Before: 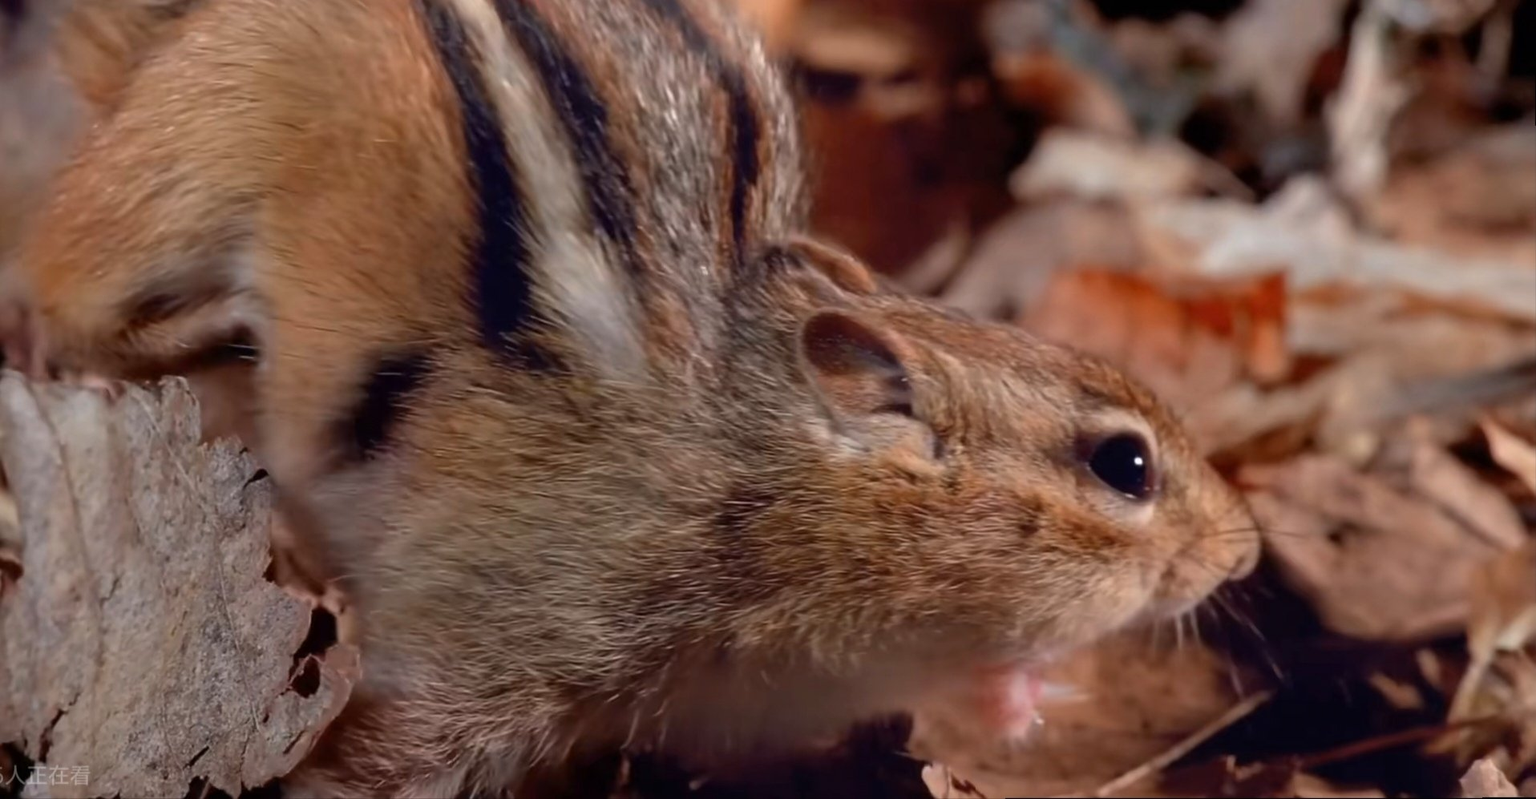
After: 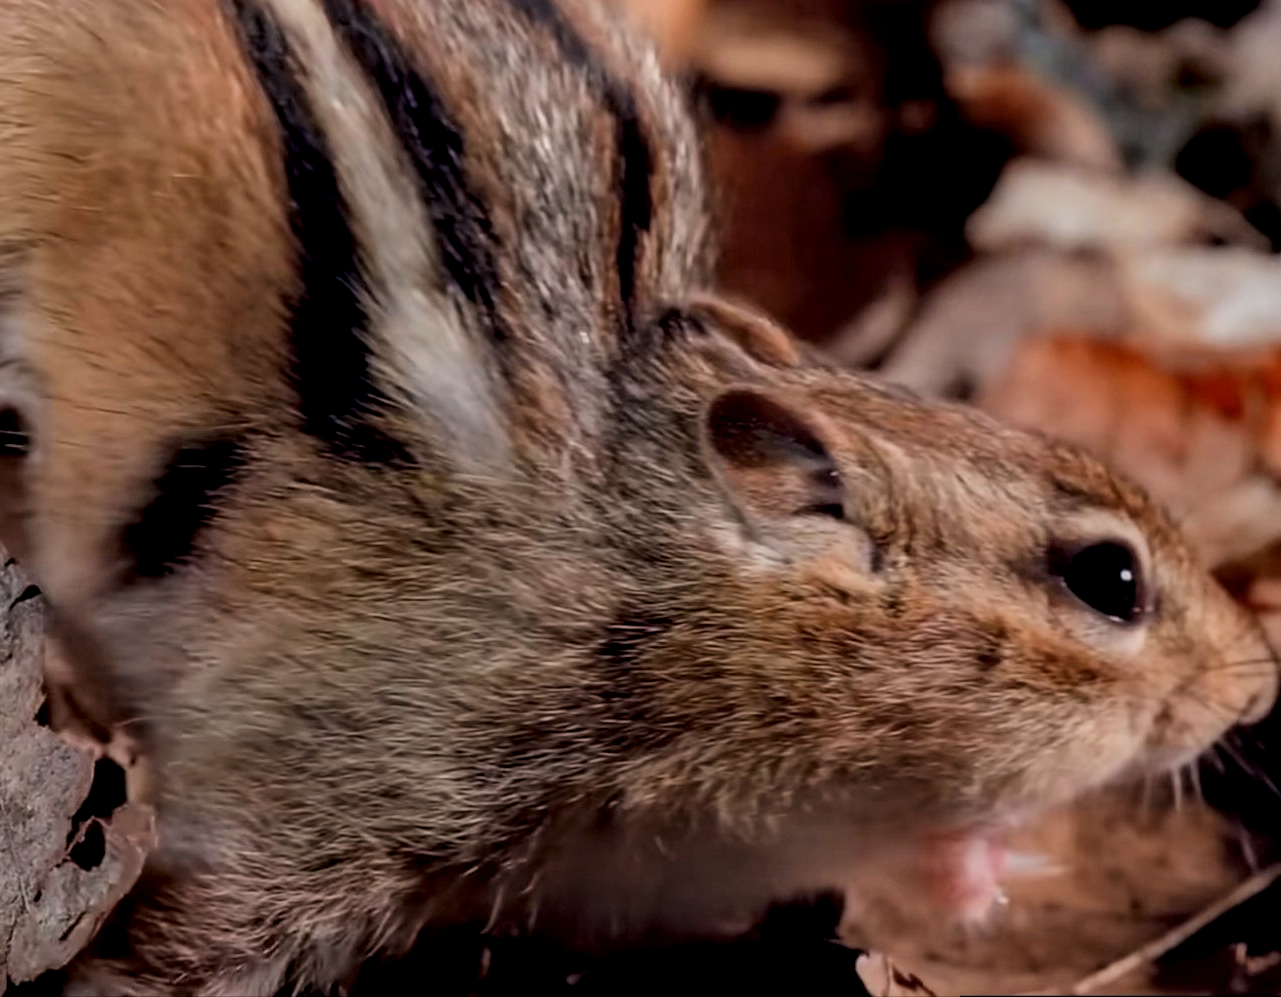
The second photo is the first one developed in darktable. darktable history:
local contrast: detail 130%
crop: left 15.367%, right 17.733%
filmic rgb: middle gray luminance 28.75%, black relative exposure -10.29 EV, white relative exposure 5.49 EV, target black luminance 0%, hardness 3.96, latitude 1.45%, contrast 1.132, highlights saturation mix 3.73%, shadows ↔ highlights balance 15.78%
